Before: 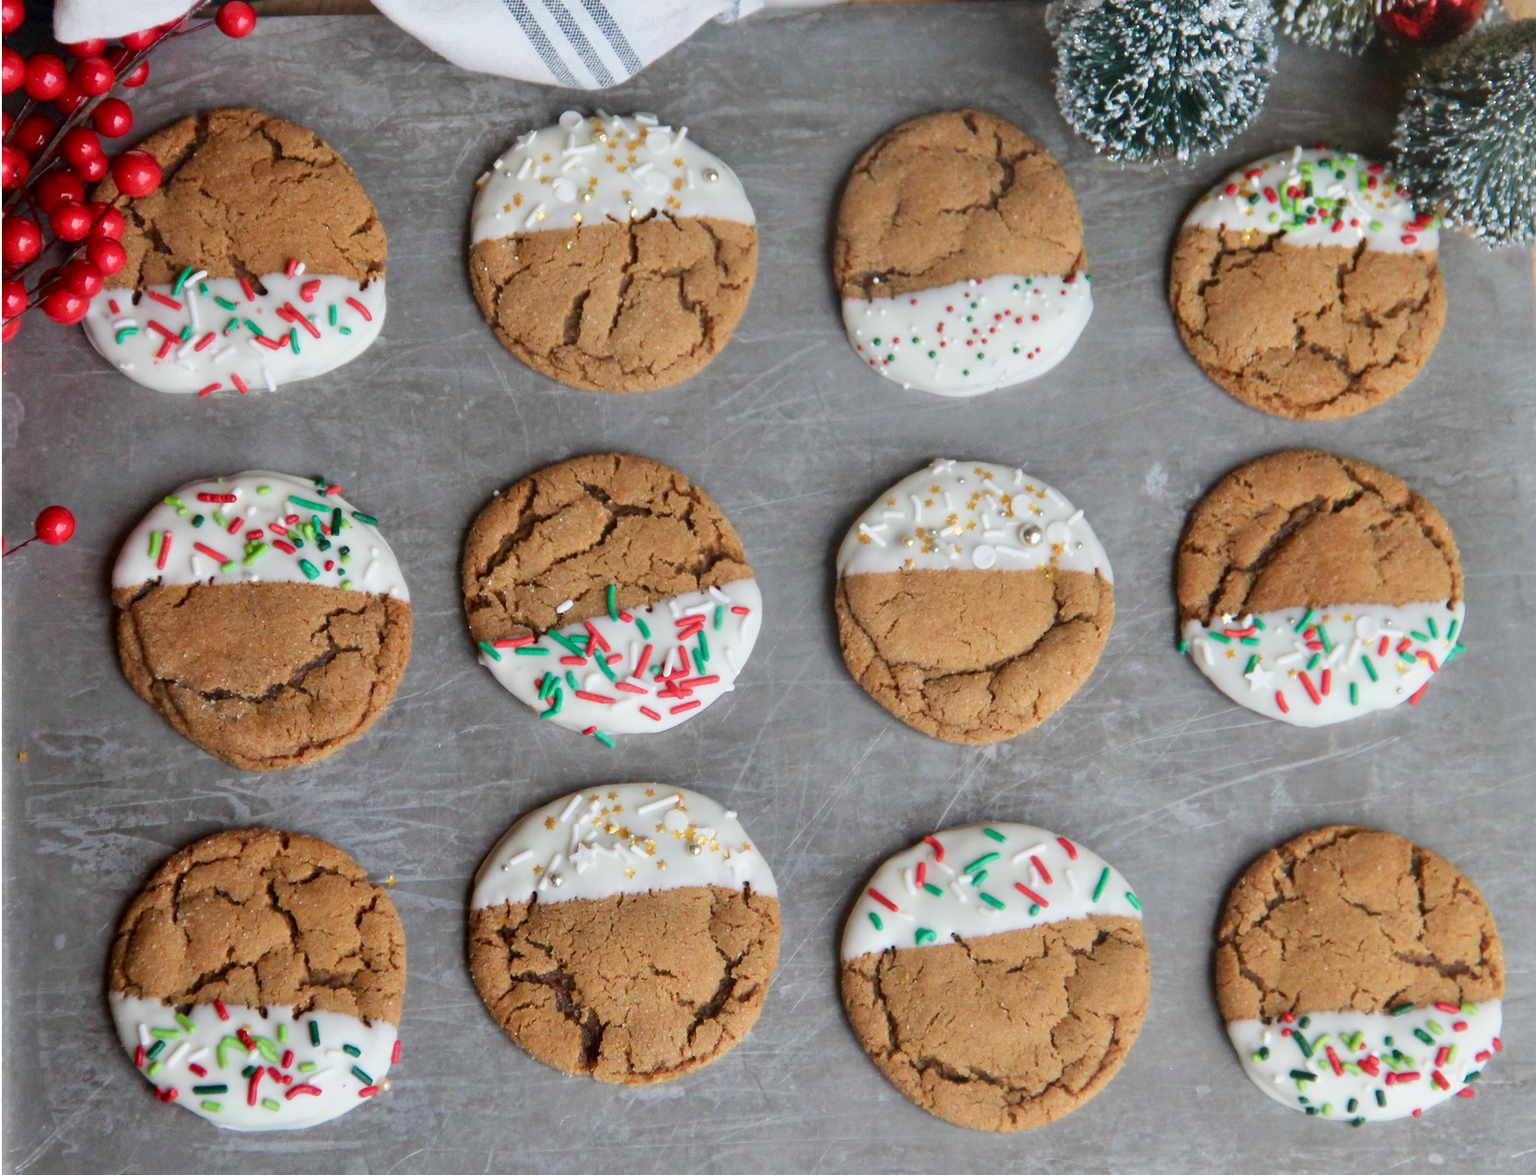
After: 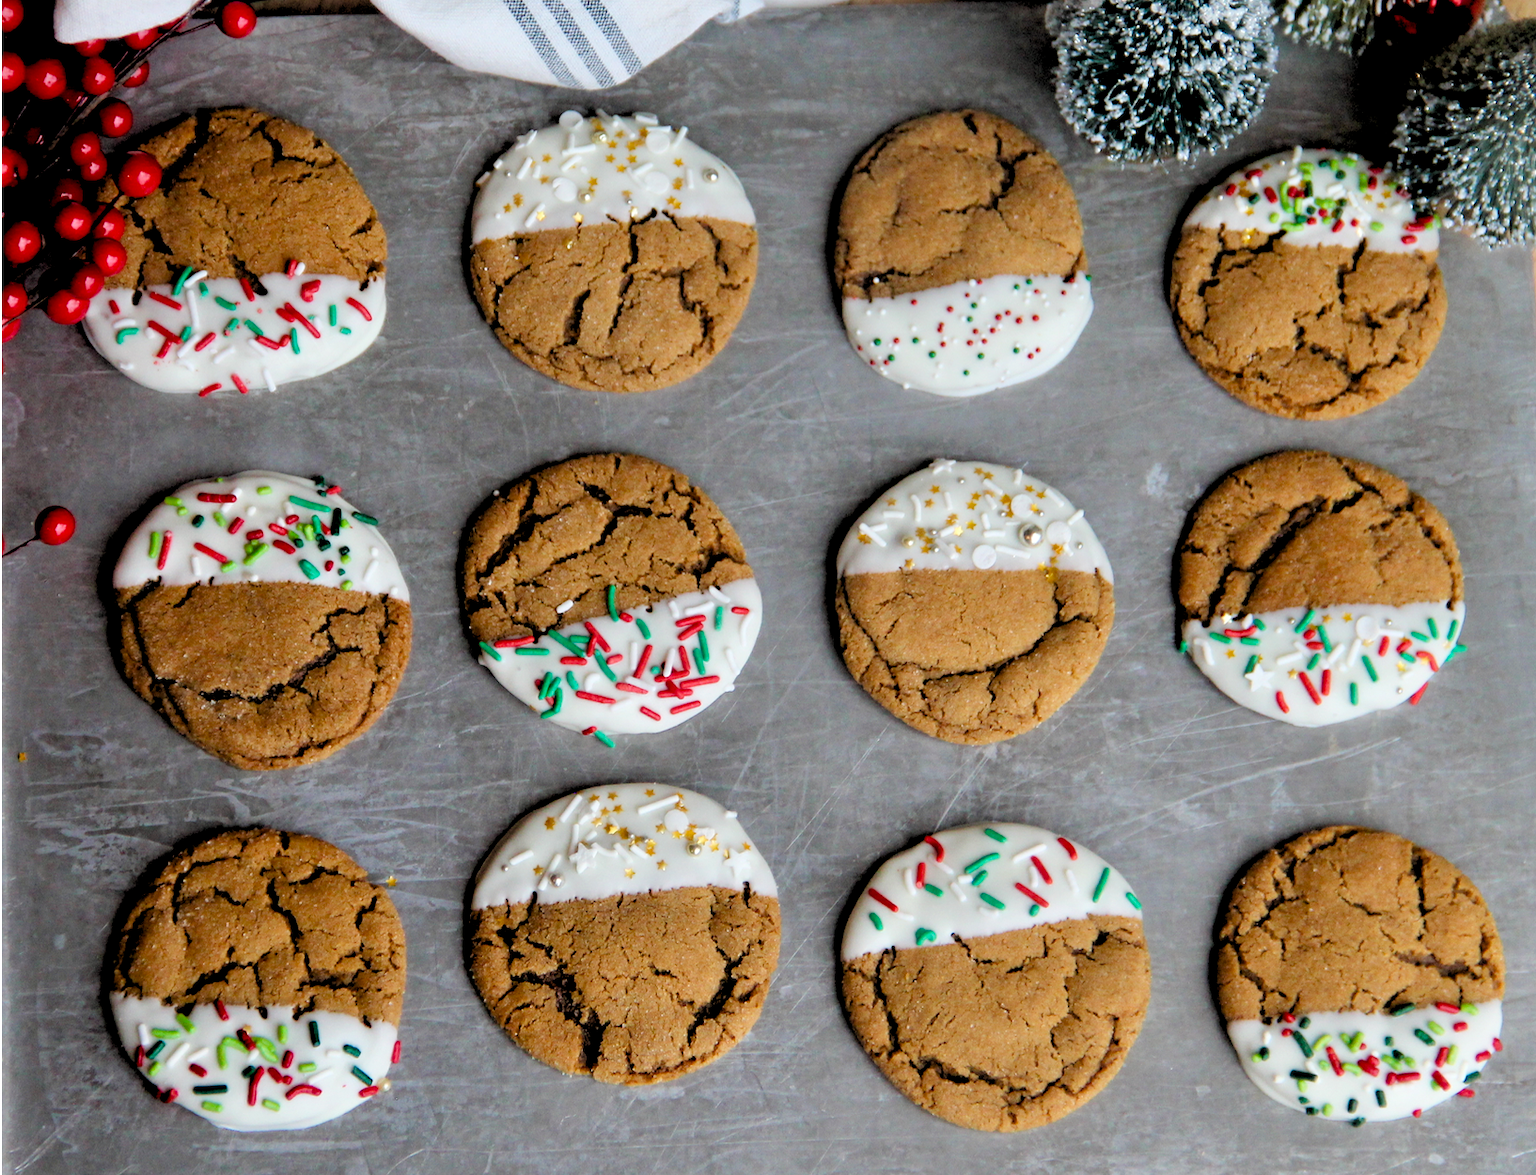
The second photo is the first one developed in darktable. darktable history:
rgb levels: levels [[0.034, 0.472, 0.904], [0, 0.5, 1], [0, 0.5, 1]]
color balance rgb: linear chroma grading › shadows -8%, linear chroma grading › global chroma 10%, perceptual saturation grading › global saturation 2%, perceptual saturation grading › highlights -2%, perceptual saturation grading › mid-tones 4%, perceptual saturation grading › shadows 8%, perceptual brilliance grading › global brilliance 2%, perceptual brilliance grading › highlights -4%, global vibrance 16%, saturation formula JzAzBz (2021)
